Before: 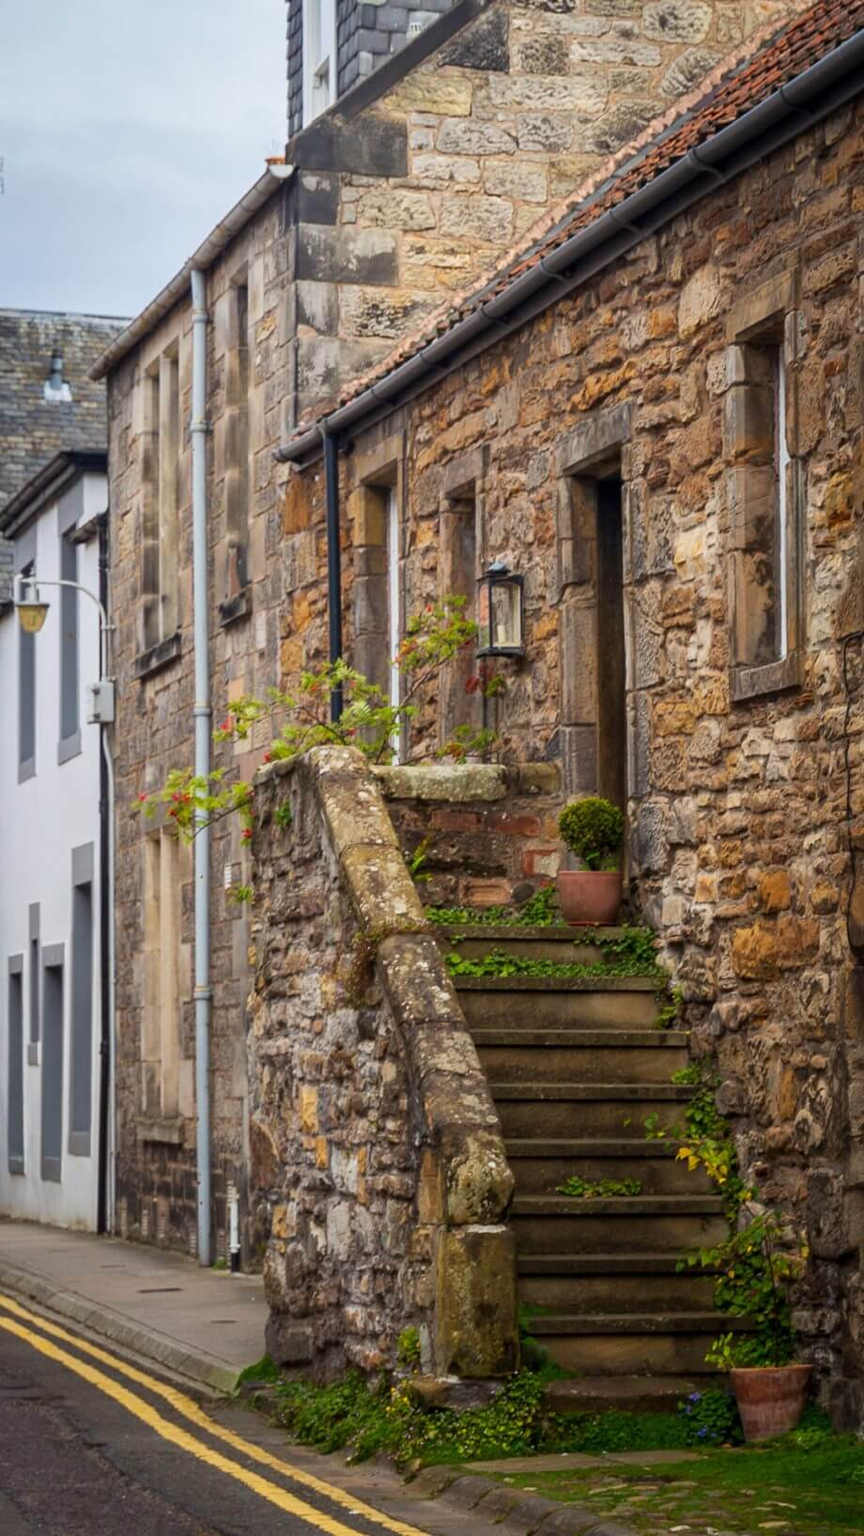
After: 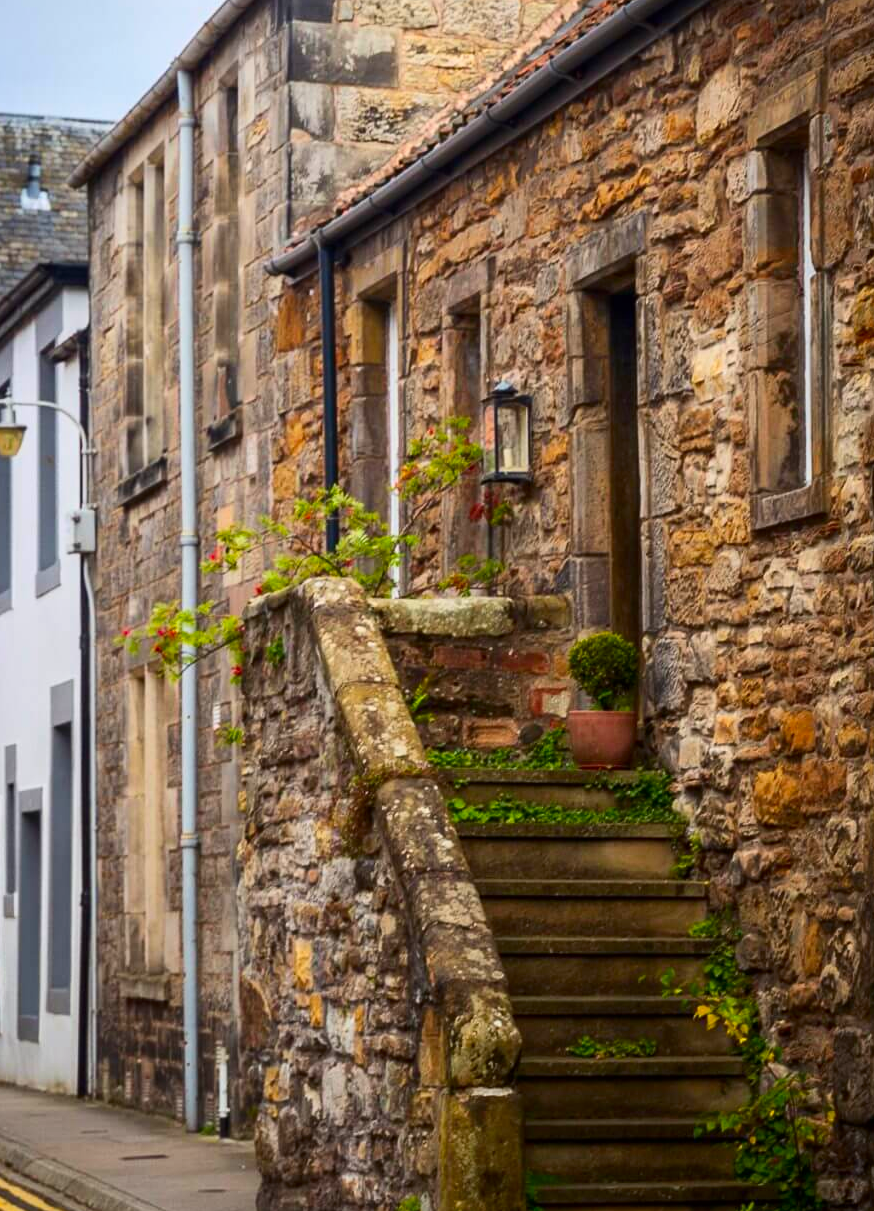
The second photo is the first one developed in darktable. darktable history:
crop and rotate: left 2.991%, top 13.302%, right 1.981%, bottom 12.636%
contrast brightness saturation: contrast 0.16, saturation 0.32
